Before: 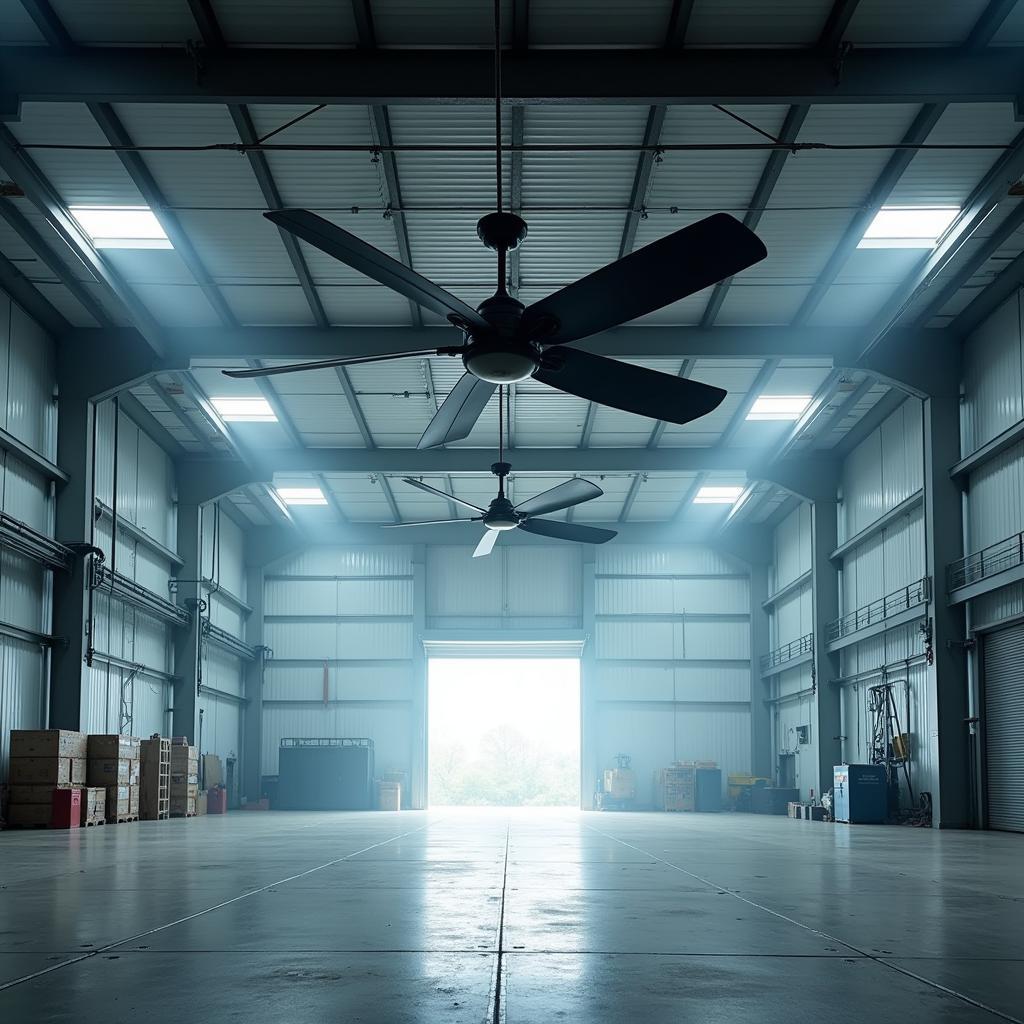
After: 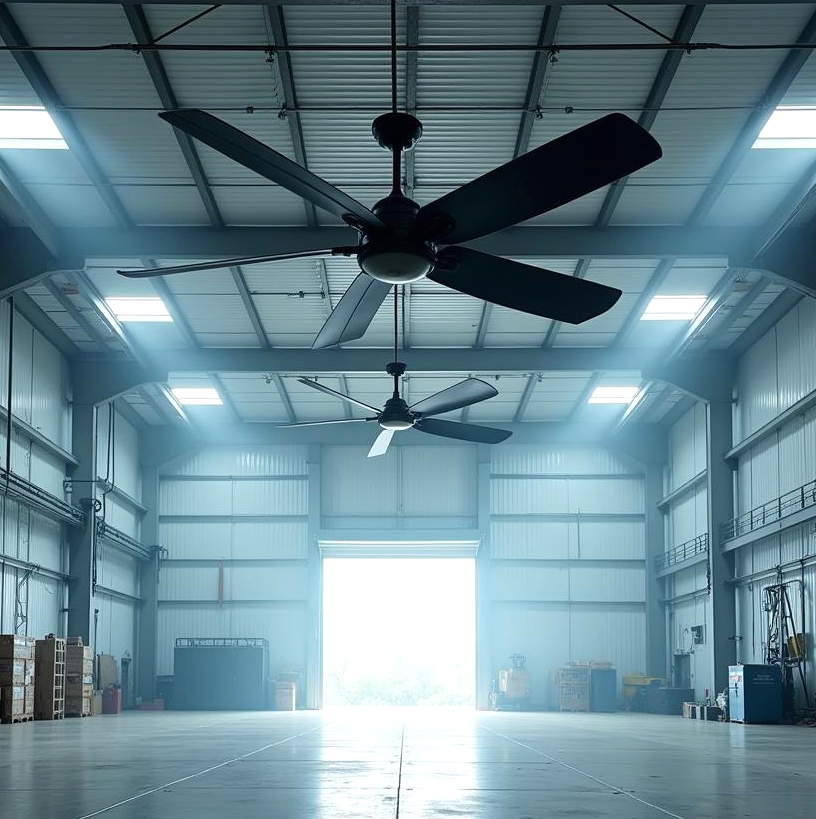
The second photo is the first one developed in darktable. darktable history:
levels: white 99.92%, levels [0, 0.476, 0.951]
crop and rotate: left 10.337%, top 9.805%, right 9.941%, bottom 10.186%
